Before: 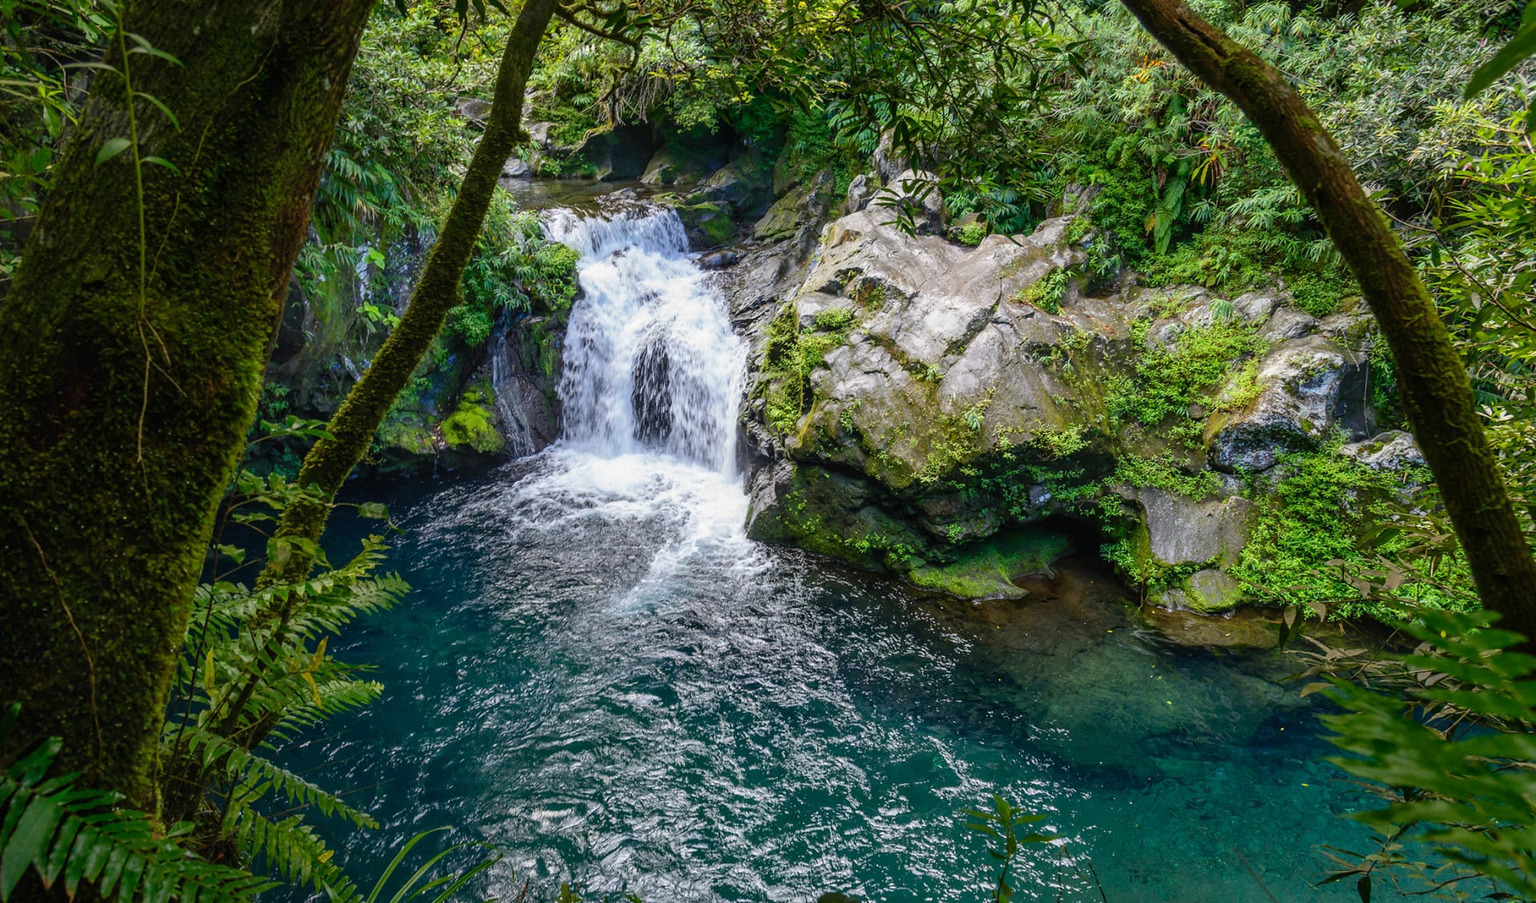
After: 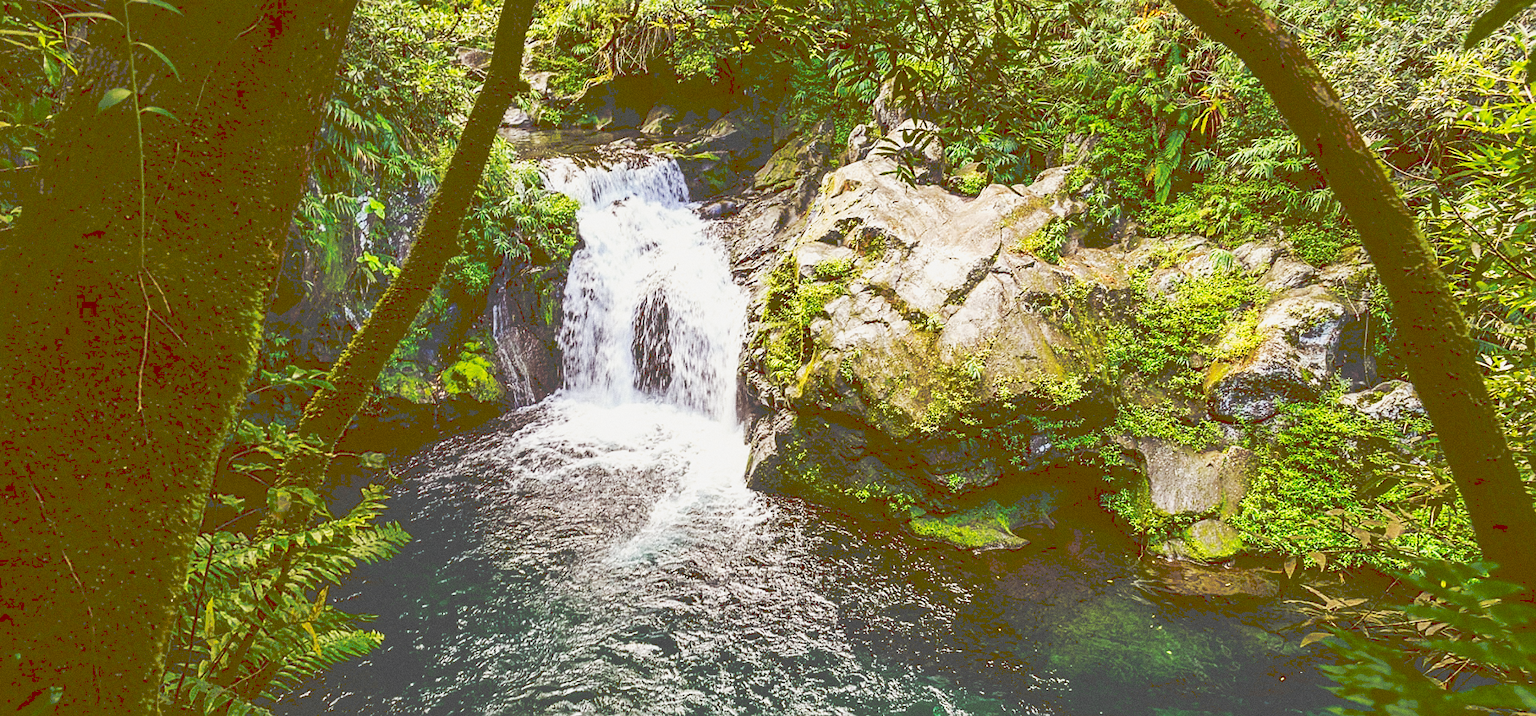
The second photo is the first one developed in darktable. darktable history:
shadows and highlights: shadows 25, highlights -25
crop and rotate: top 5.667%, bottom 14.937%
color balance: lift [1.001, 1.007, 1, 0.993], gamma [1.023, 1.026, 1.01, 0.974], gain [0.964, 1.059, 1.073, 0.927]
sharpen: on, module defaults
exposure: exposure -0.492 EV, compensate highlight preservation false
tone curve: curves: ch0 [(0, 0) (0.003, 0.279) (0.011, 0.287) (0.025, 0.295) (0.044, 0.304) (0.069, 0.316) (0.1, 0.319) (0.136, 0.316) (0.177, 0.32) (0.224, 0.359) (0.277, 0.421) (0.335, 0.511) (0.399, 0.639) (0.468, 0.734) (0.543, 0.827) (0.623, 0.89) (0.709, 0.944) (0.801, 0.965) (0.898, 0.968) (1, 1)], preserve colors none
grain: coarseness 0.09 ISO
